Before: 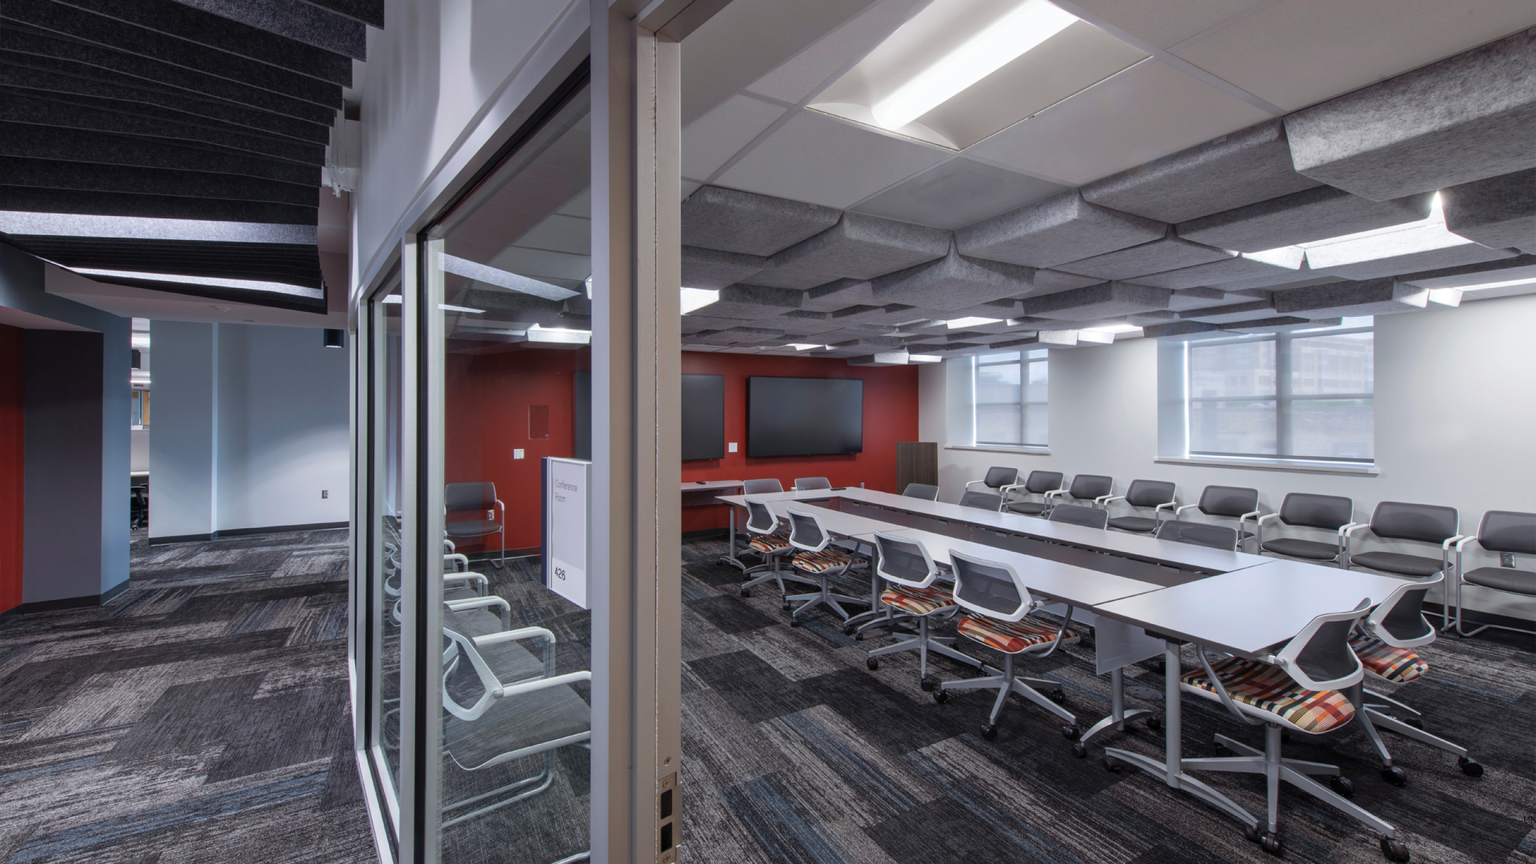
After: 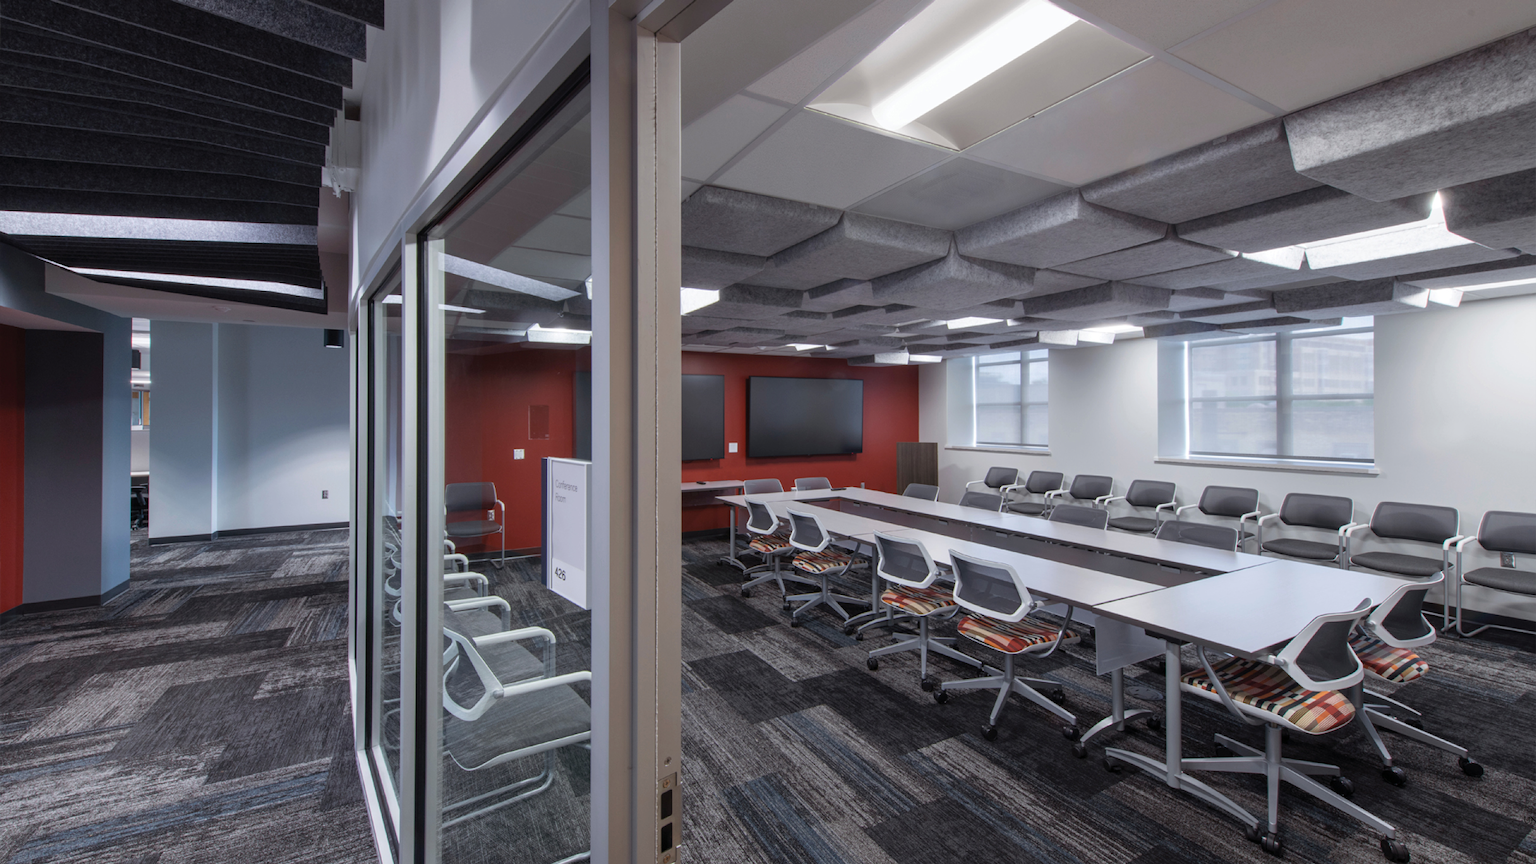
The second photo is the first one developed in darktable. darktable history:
contrast brightness saturation: saturation -0.038
